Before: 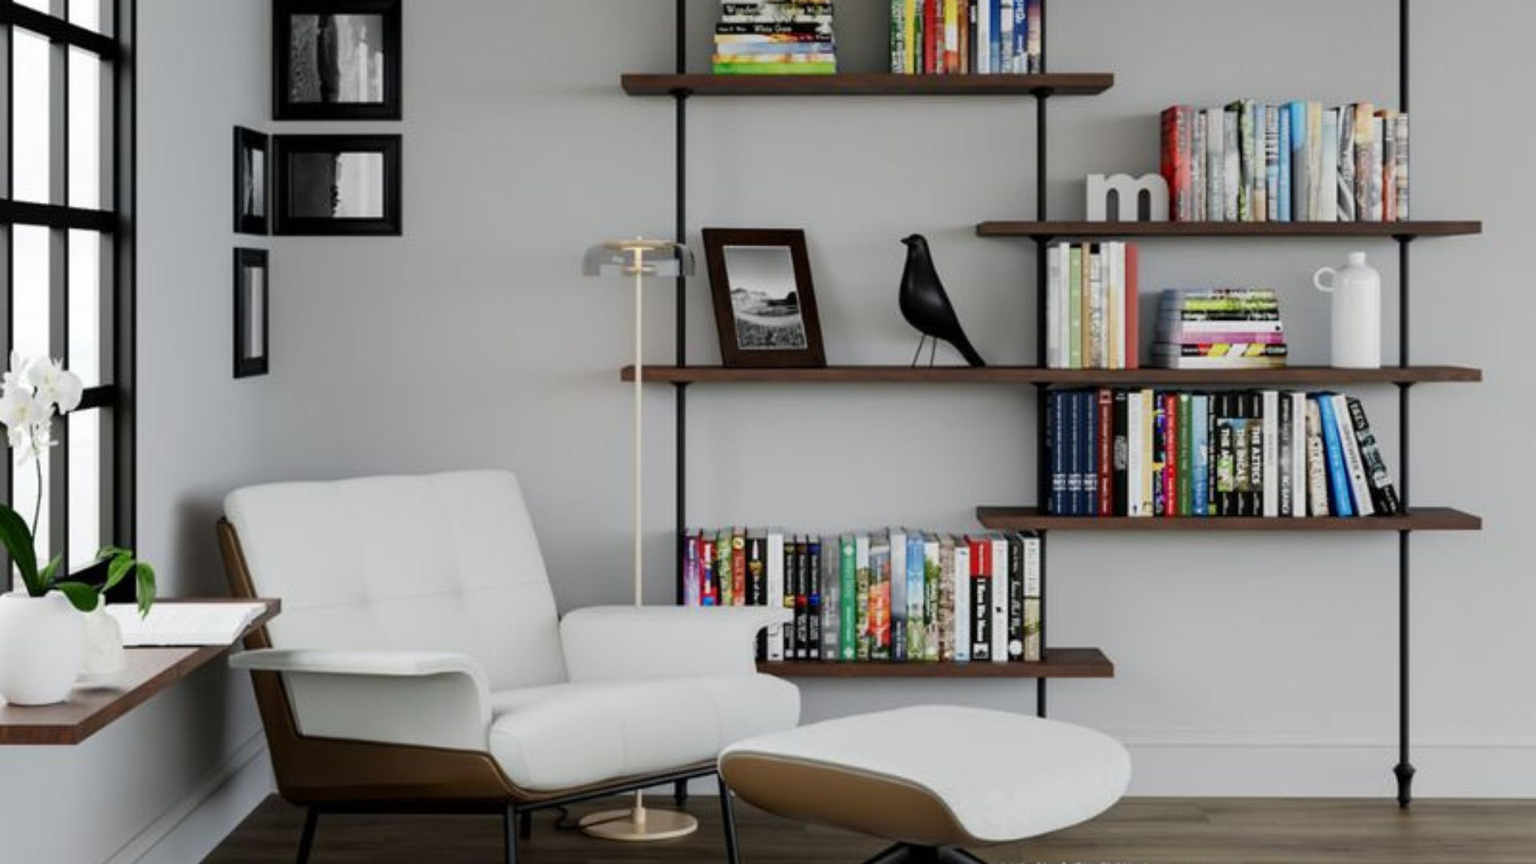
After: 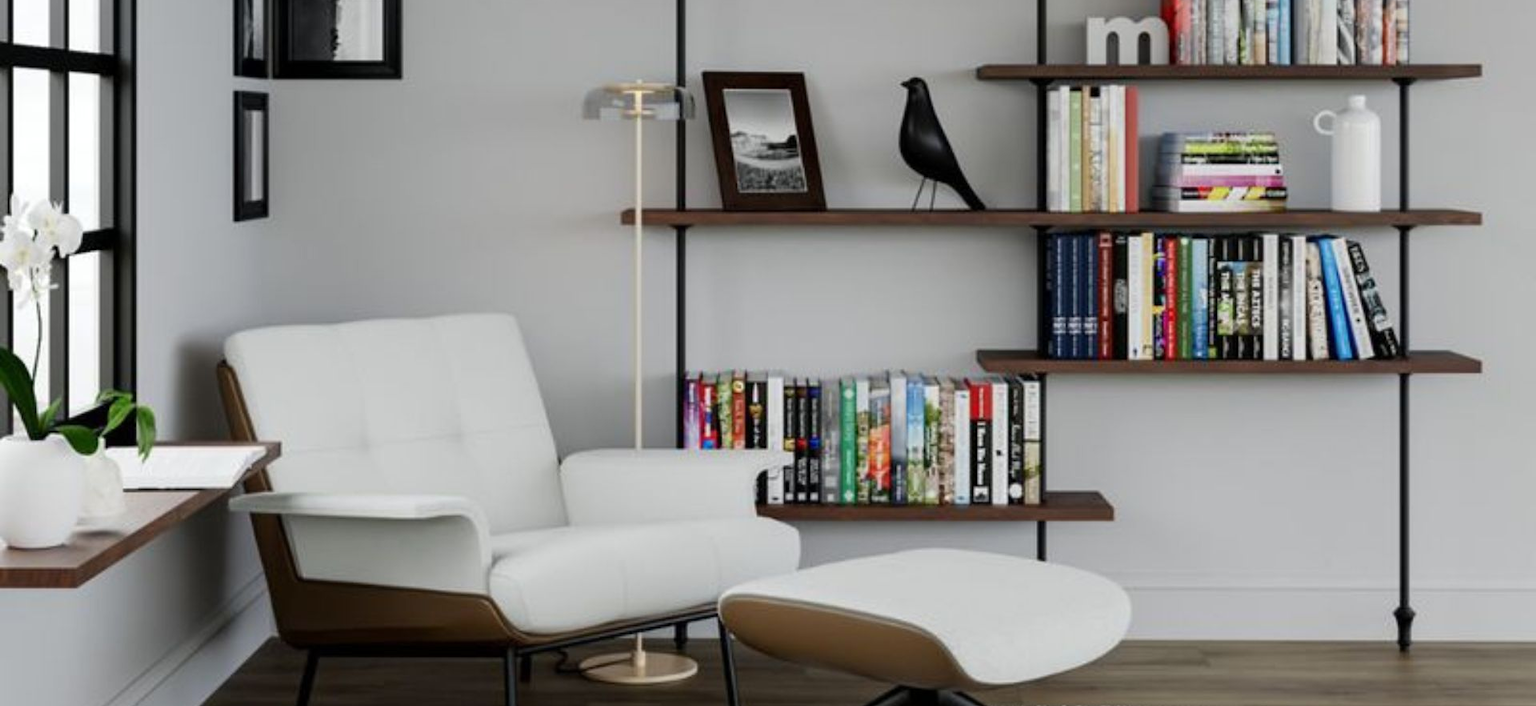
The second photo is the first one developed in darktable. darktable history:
crop and rotate: top 18.225%
exposure: exposure 0.014 EV, compensate exposure bias true, compensate highlight preservation false
